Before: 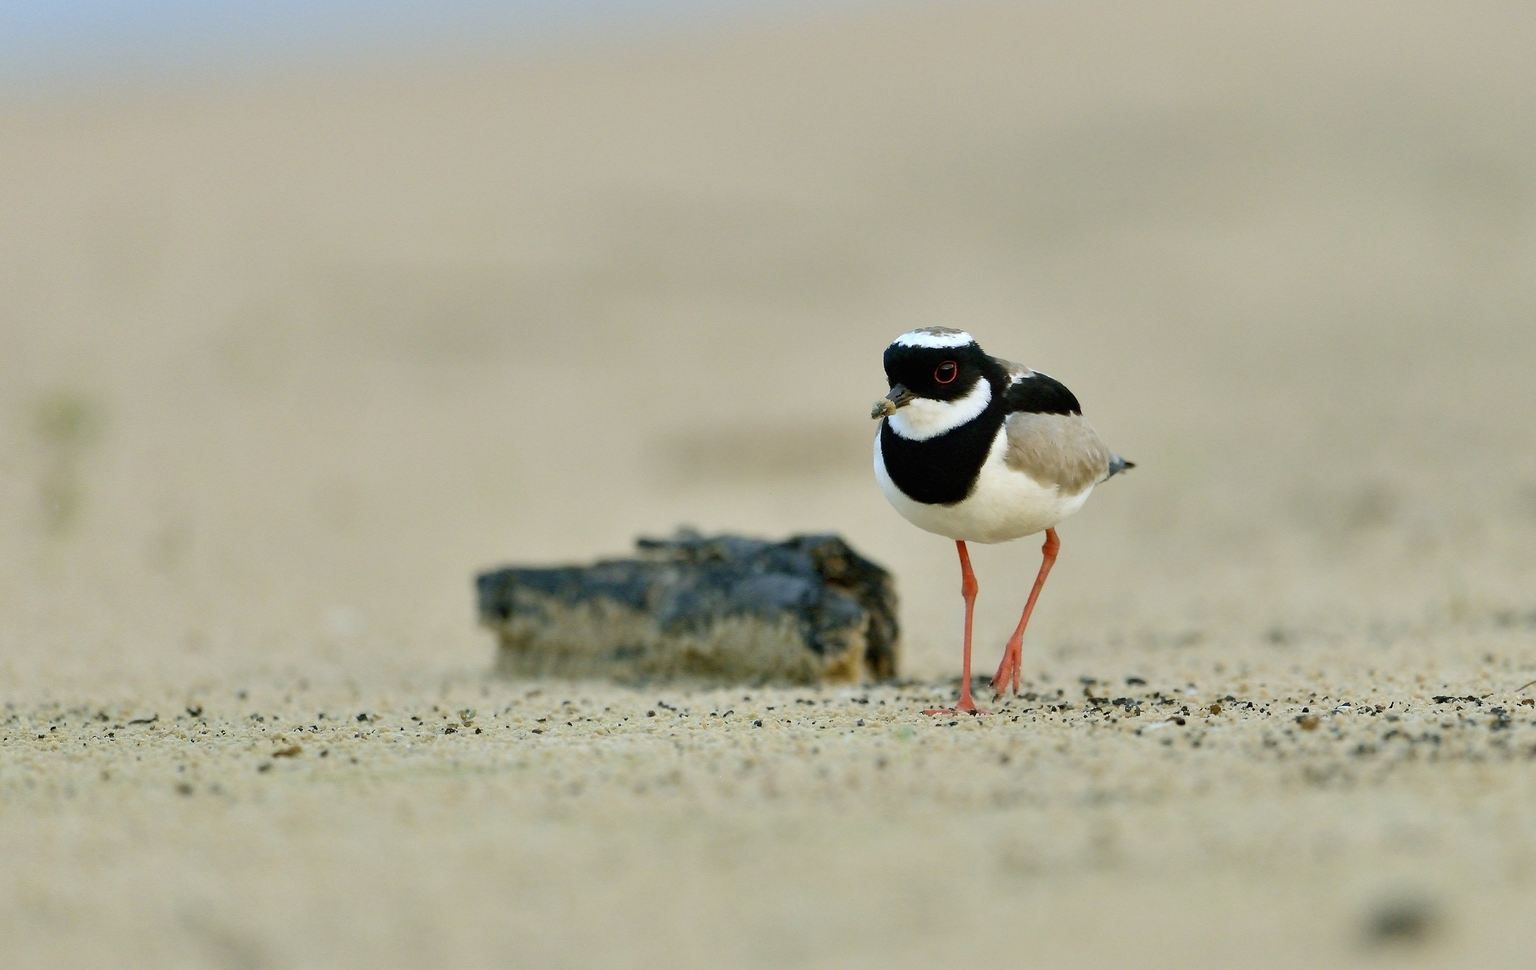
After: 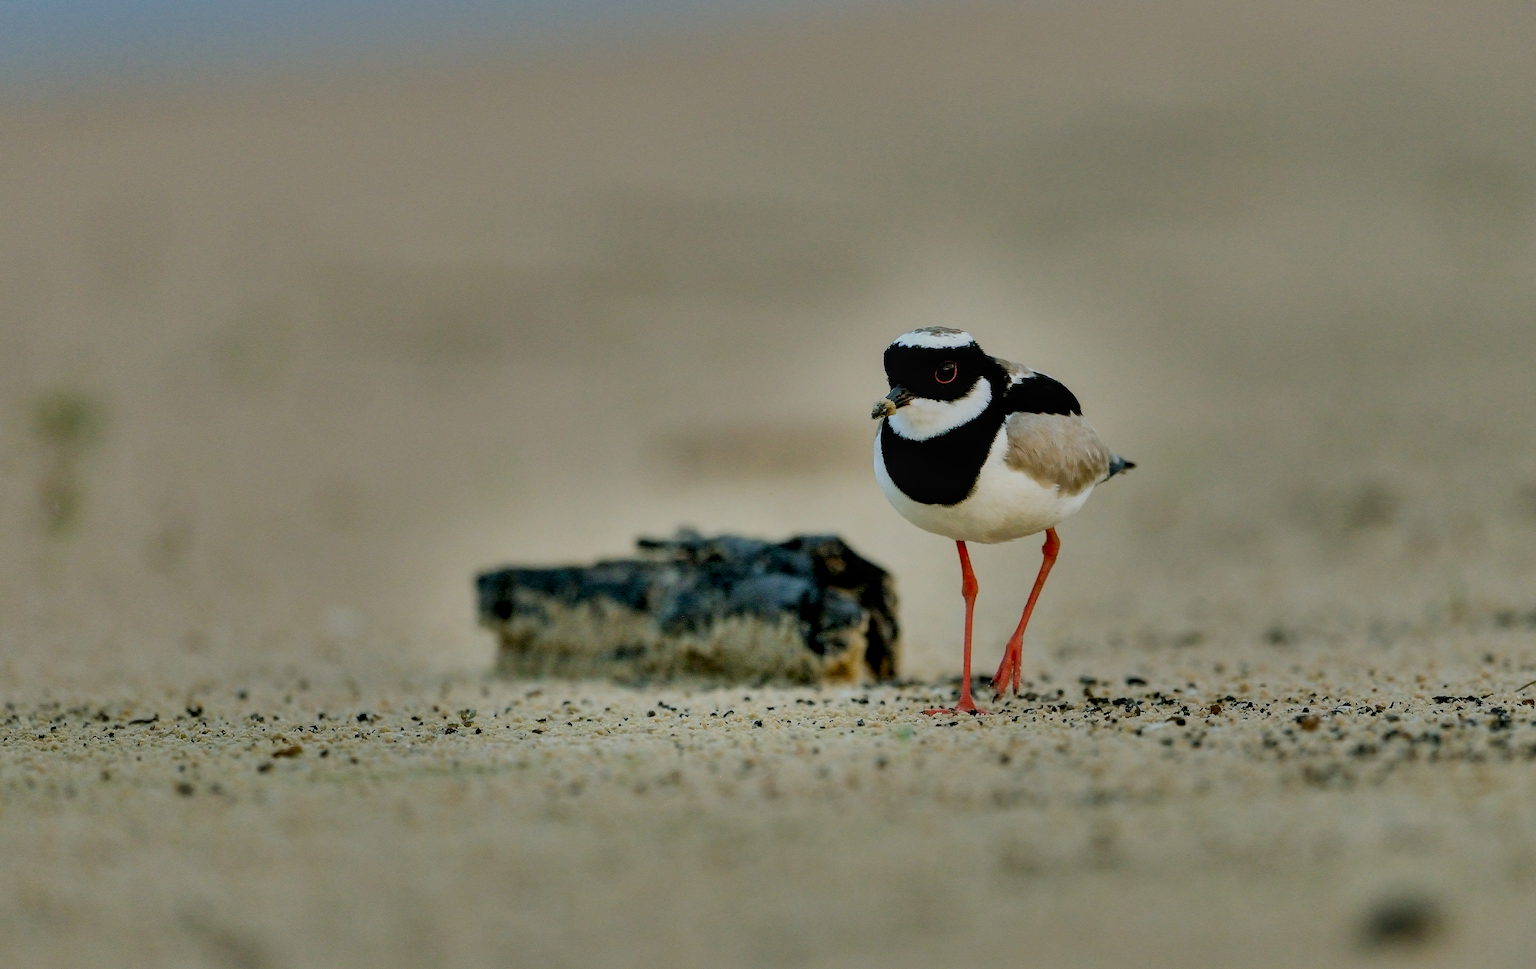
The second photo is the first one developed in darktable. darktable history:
shadows and highlights: shadows 80.62, white point adjustment -9.08, highlights -61.38, highlights color adjustment 32.57%, soften with gaussian
filmic rgb: black relative exposure -5.14 EV, white relative exposure 3.96 EV, hardness 2.88, contrast 1.298, highlights saturation mix -30.71%
tone equalizer: mask exposure compensation -0.489 EV
local contrast: on, module defaults
